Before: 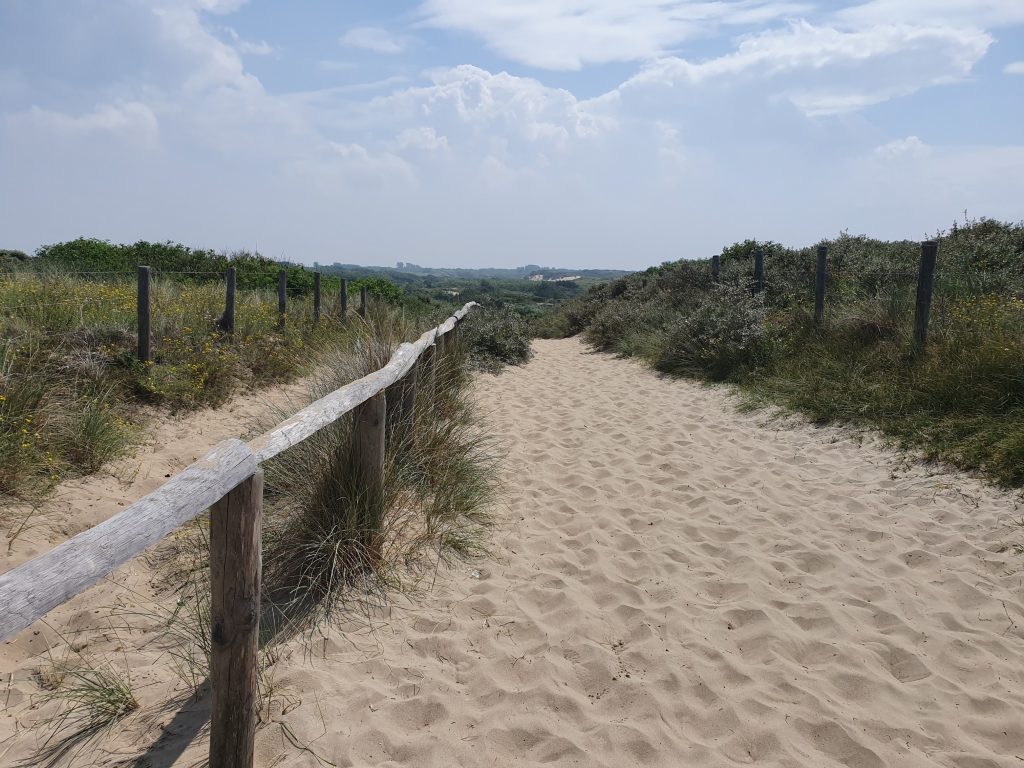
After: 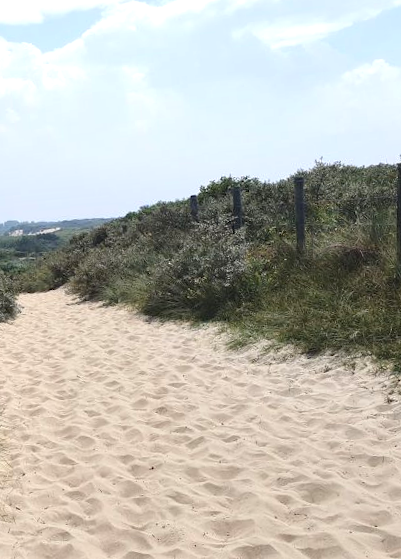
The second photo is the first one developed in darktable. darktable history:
exposure: black level correction 0, exposure 0.7 EV, compensate exposure bias true, compensate highlight preservation false
crop and rotate: left 49.936%, top 10.094%, right 13.136%, bottom 24.256%
rotate and perspective: rotation -4.98°, automatic cropping off
